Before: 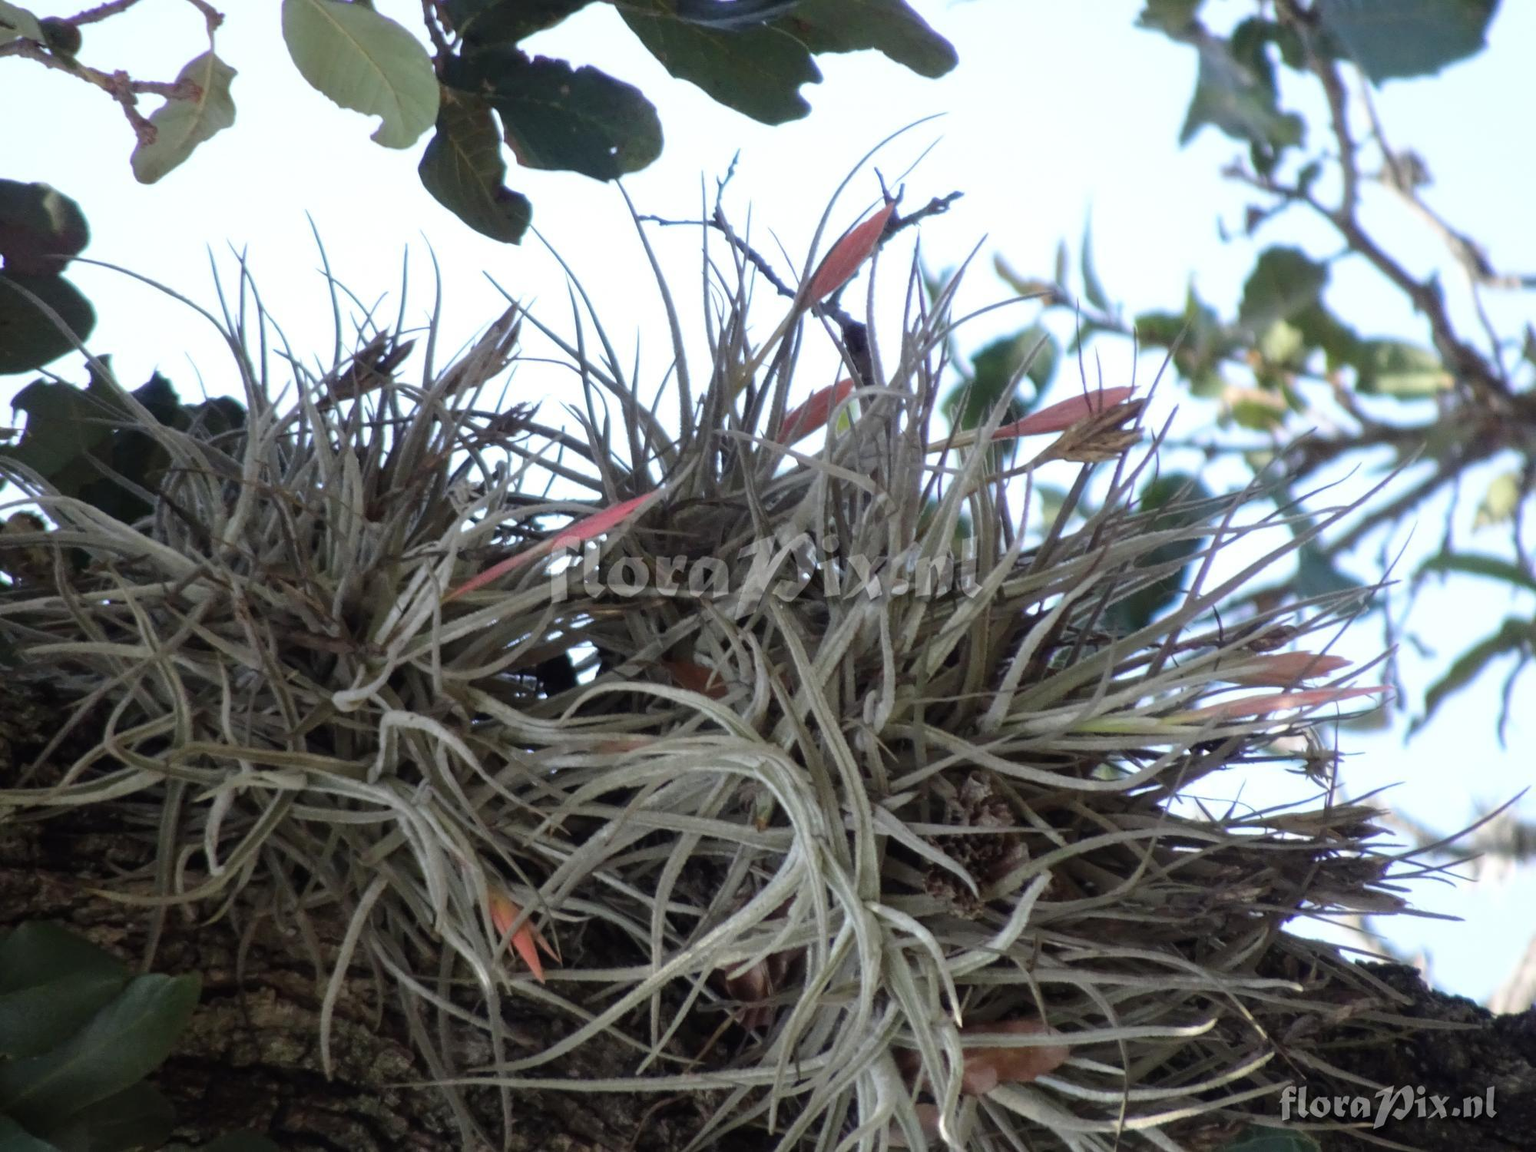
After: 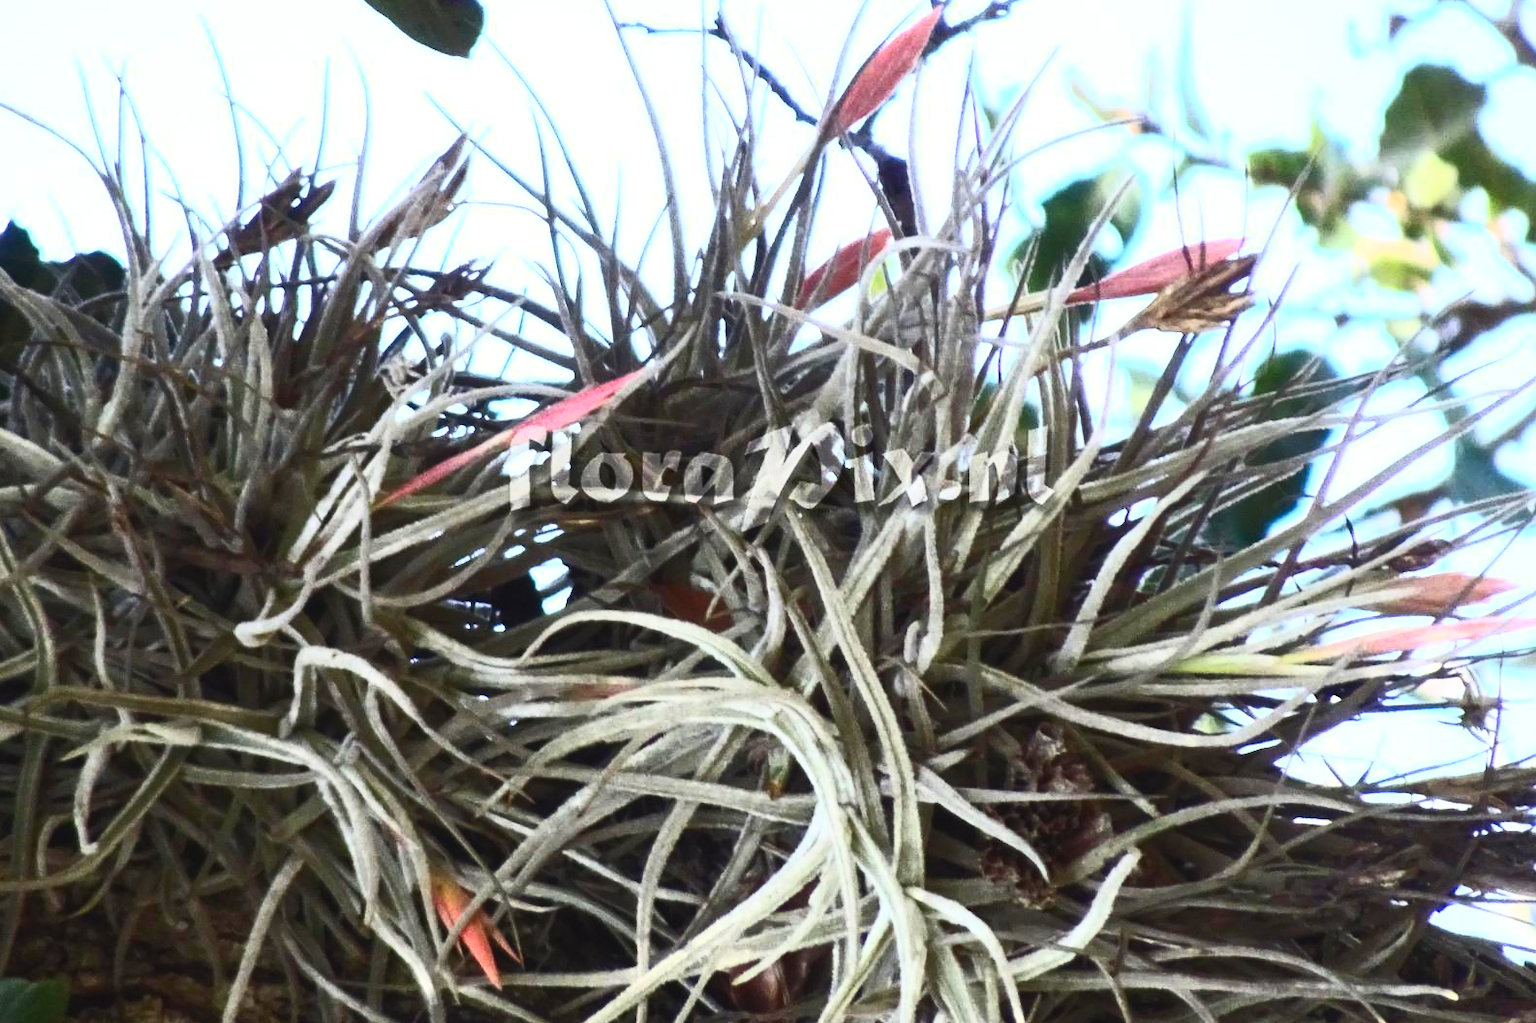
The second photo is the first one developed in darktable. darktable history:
contrast brightness saturation: contrast 0.831, brightness 0.6, saturation 0.579
levels: mode automatic, levels [0, 0.48, 0.961]
crop: left 9.574%, top 17.211%, right 11.119%, bottom 12.309%
